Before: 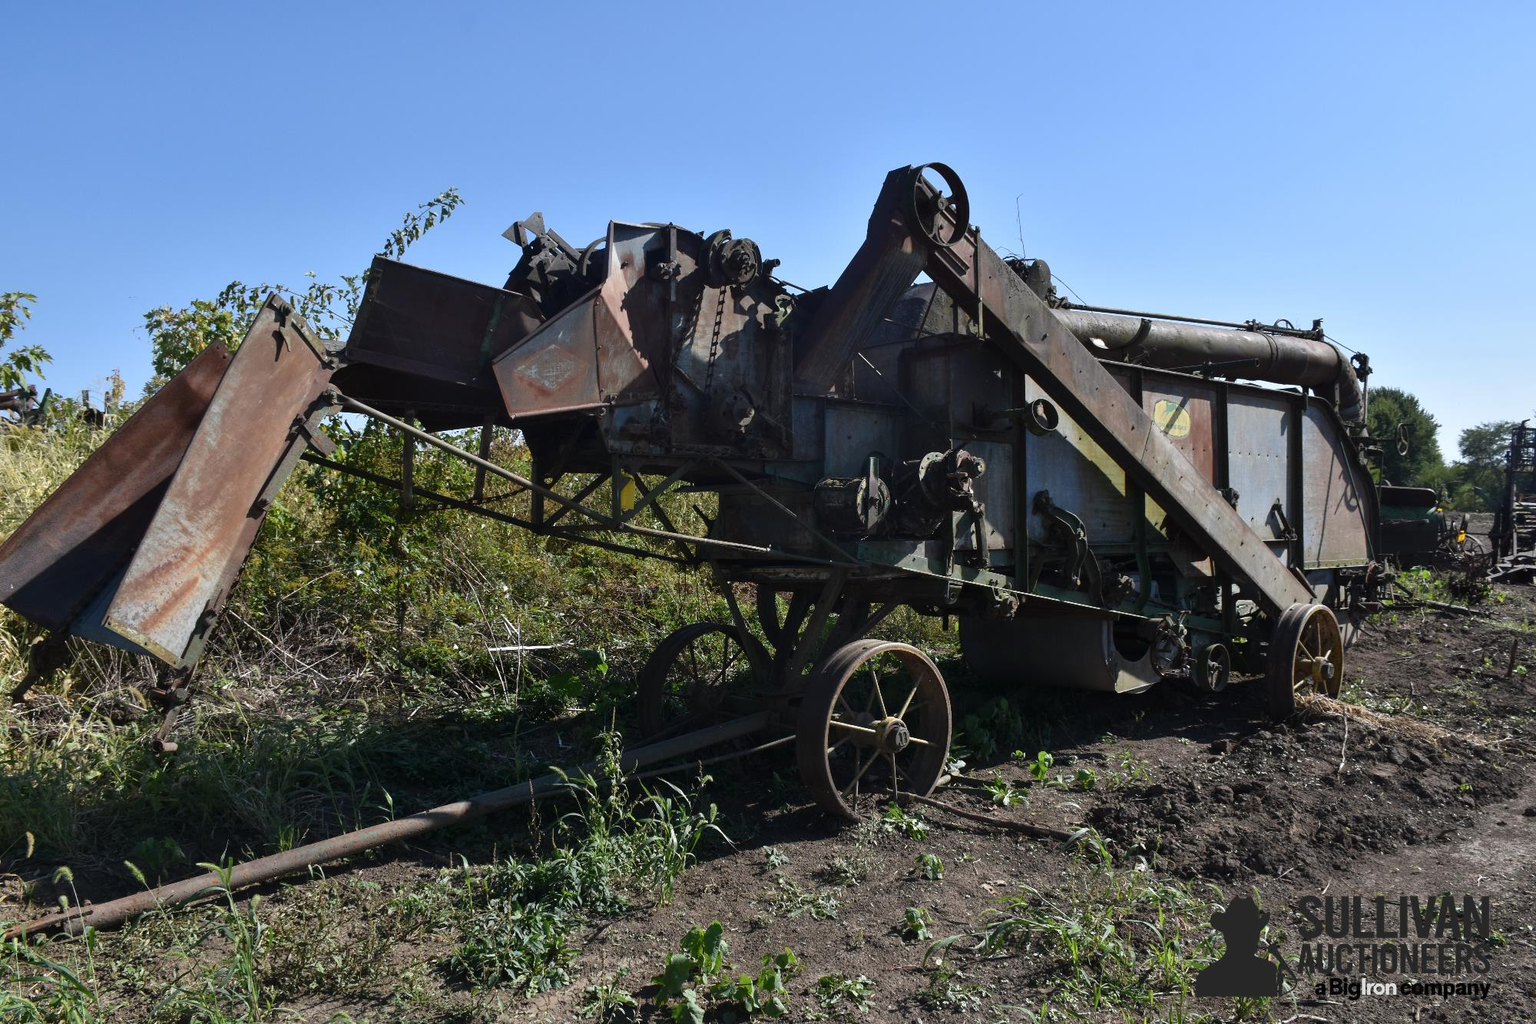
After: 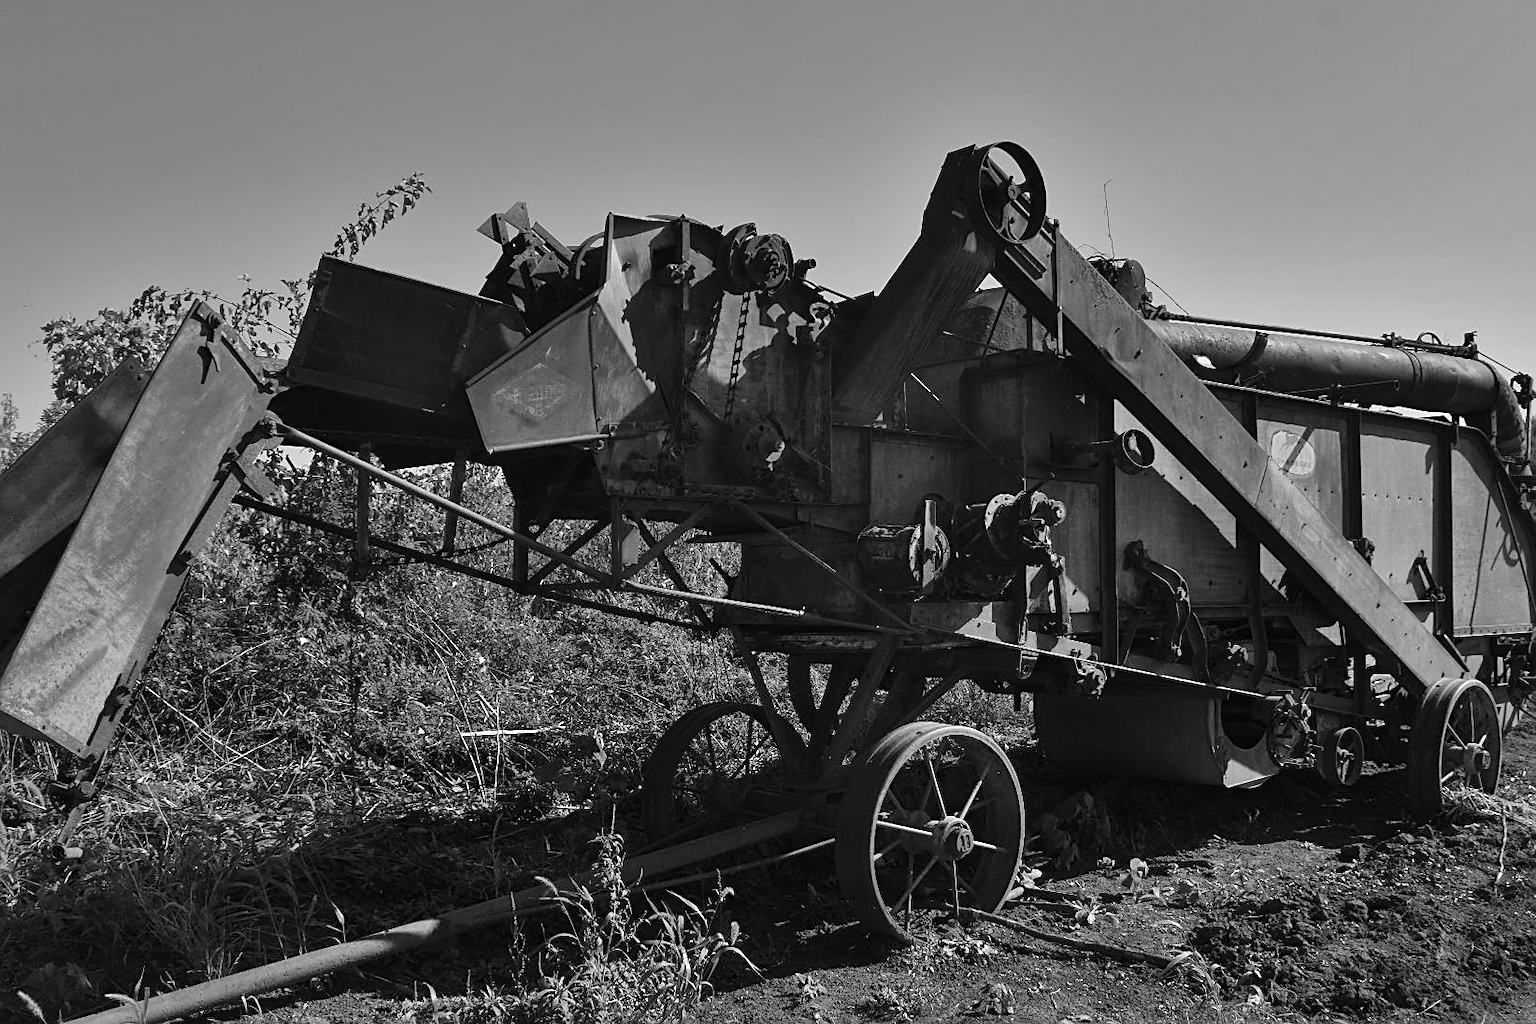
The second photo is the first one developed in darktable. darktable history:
crop and rotate: left 7.196%, top 4.574%, right 10.605%, bottom 13.178%
shadows and highlights: shadows 43.71, white point adjustment -1.46, soften with gaussian
monochrome: a -71.75, b 75.82
sharpen: on, module defaults
color balance rgb: perceptual saturation grading › global saturation 20%, perceptual saturation grading › highlights -25%, perceptual saturation grading › shadows 50%
